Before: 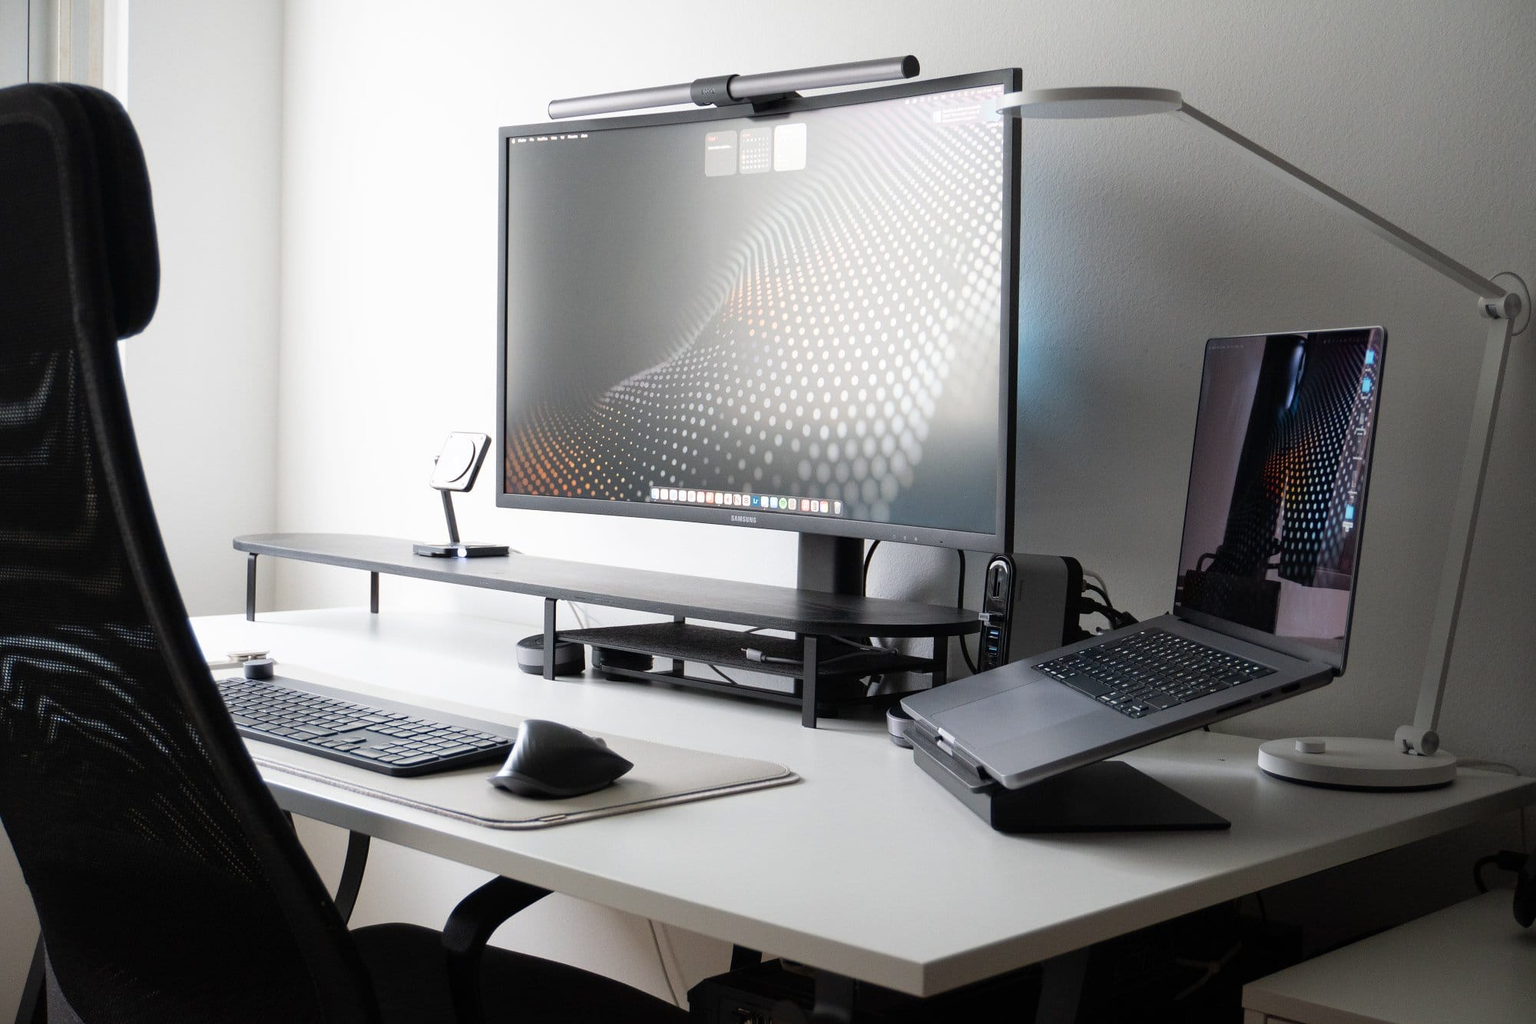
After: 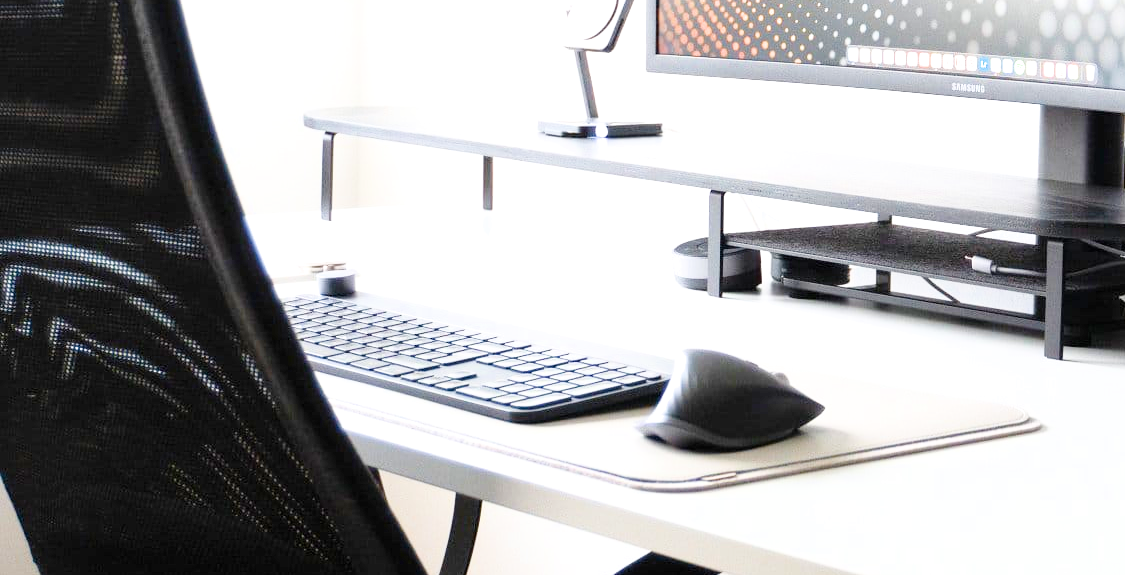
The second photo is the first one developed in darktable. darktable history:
crop: top 44.15%, right 43.723%, bottom 12.703%
exposure: exposure 1.989 EV, compensate highlight preservation false
tone equalizer: edges refinement/feathering 500, mask exposure compensation -1.57 EV, preserve details guided filter
color balance rgb: power › luminance 1.618%, perceptual saturation grading › global saturation 20%, perceptual saturation grading › highlights -25.843%, perceptual saturation grading › shadows 25.921%, global vibrance 14.288%
filmic rgb: black relative exposure -8.02 EV, white relative exposure 3.79 EV, threshold 3 EV, hardness 4.34, enable highlight reconstruction true
